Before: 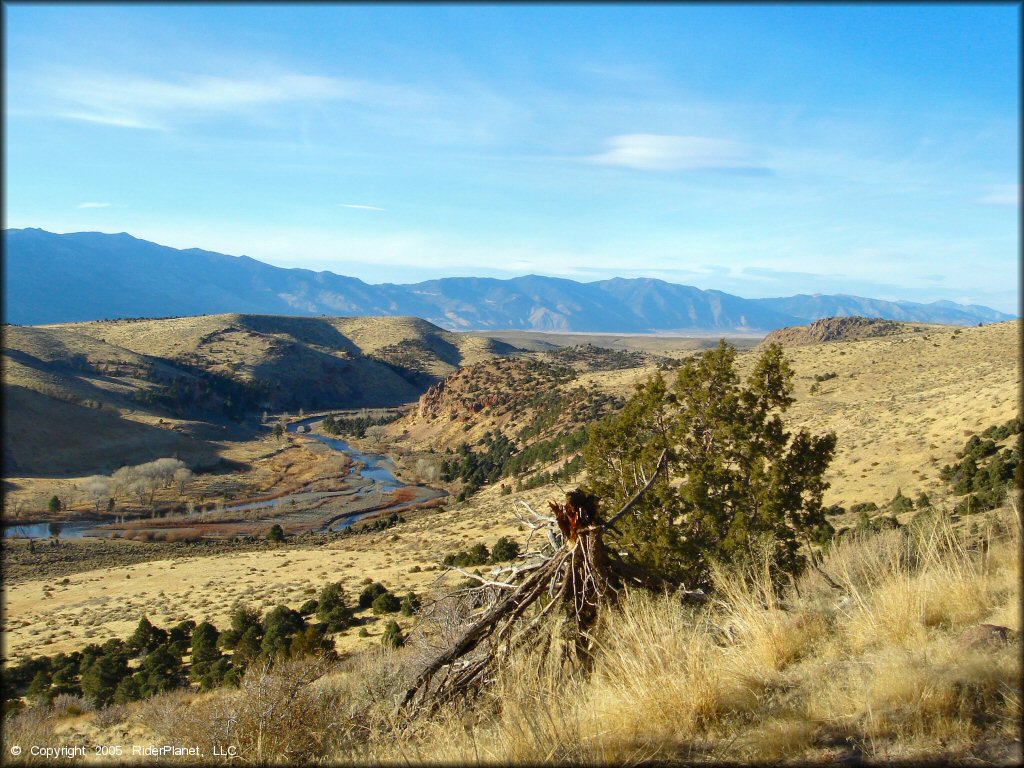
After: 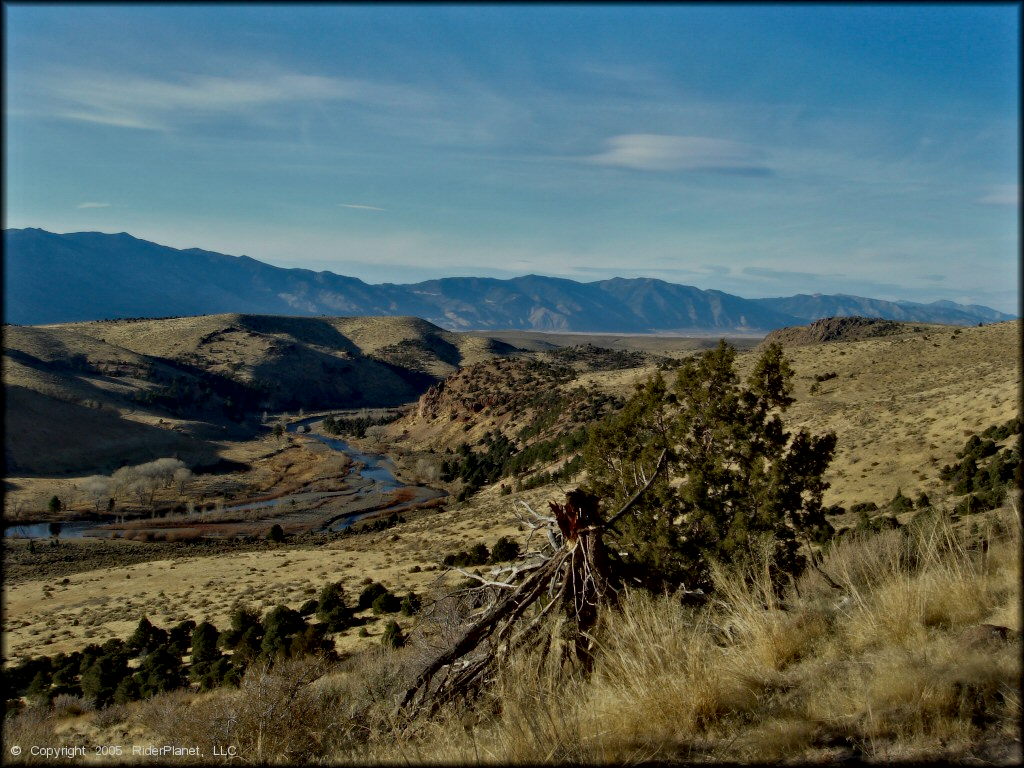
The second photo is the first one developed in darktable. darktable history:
tone equalizer: -8 EV -2 EV, -7 EV -1.99 EV, -6 EV -1.97 EV, -5 EV -1.98 EV, -4 EV -1.99 EV, -3 EV -1.98 EV, -2 EV -1.99 EV, -1 EV -1.61 EV, +0 EV -1.98 EV, edges refinement/feathering 500, mask exposure compensation -1.57 EV, preserve details no
contrast equalizer: octaves 7, y [[0.511, 0.558, 0.631, 0.632, 0.559, 0.512], [0.5 ×6], [0.507, 0.559, 0.627, 0.644, 0.647, 0.647], [0 ×6], [0 ×6]]
contrast brightness saturation: contrast 0.071, brightness 0.076, saturation 0.179
